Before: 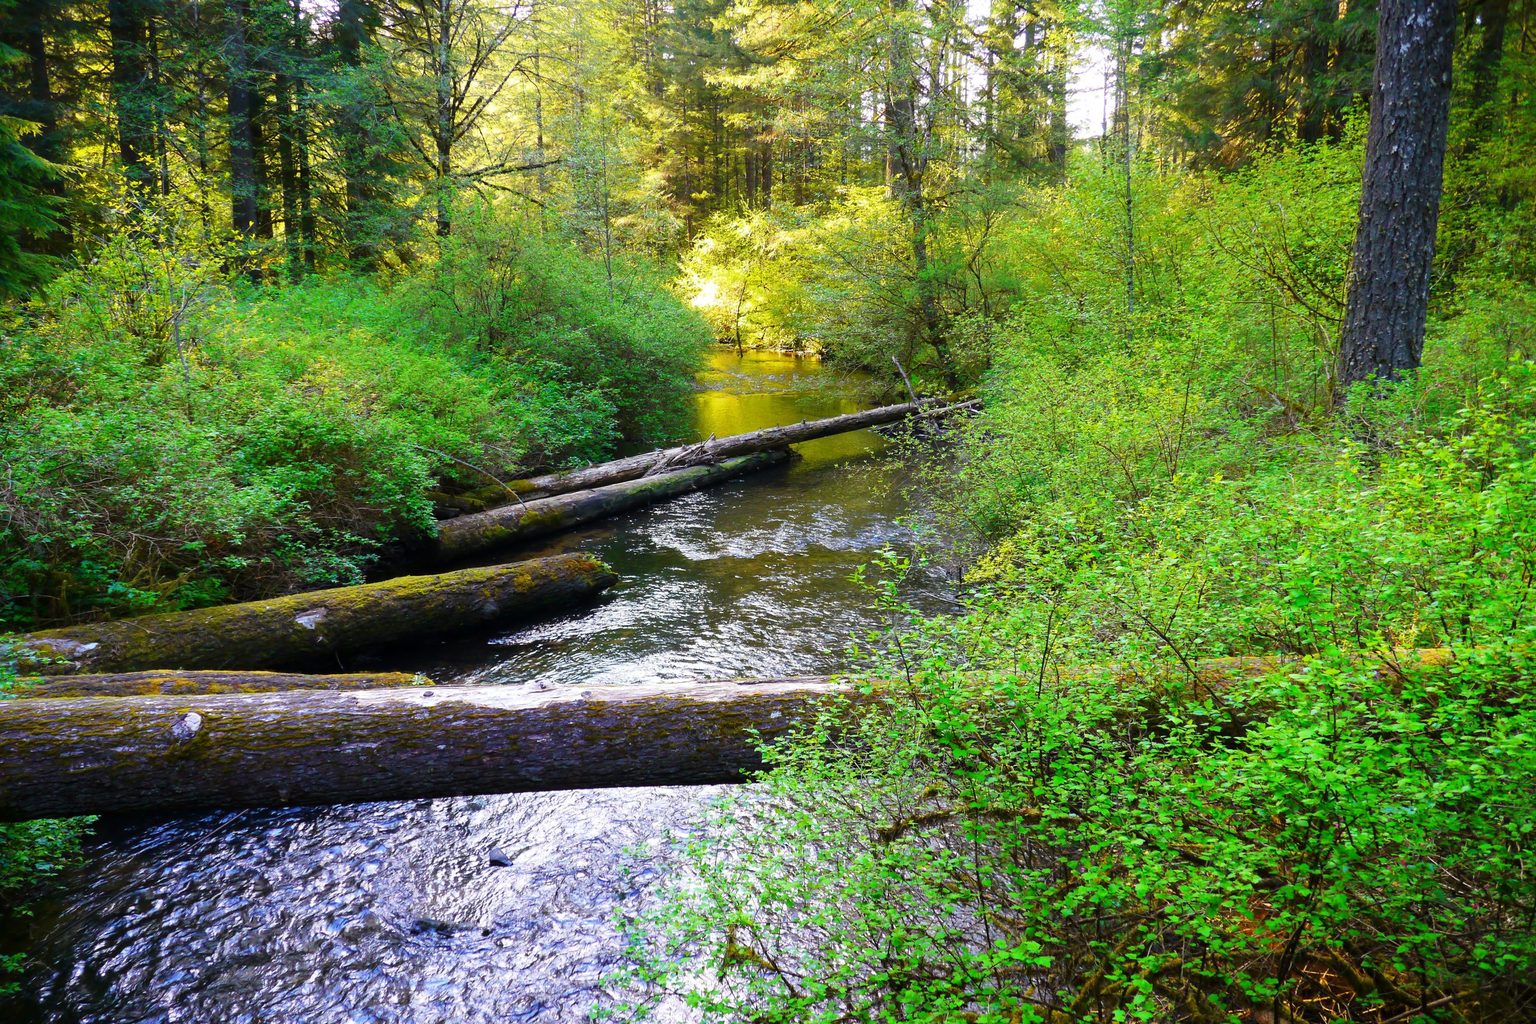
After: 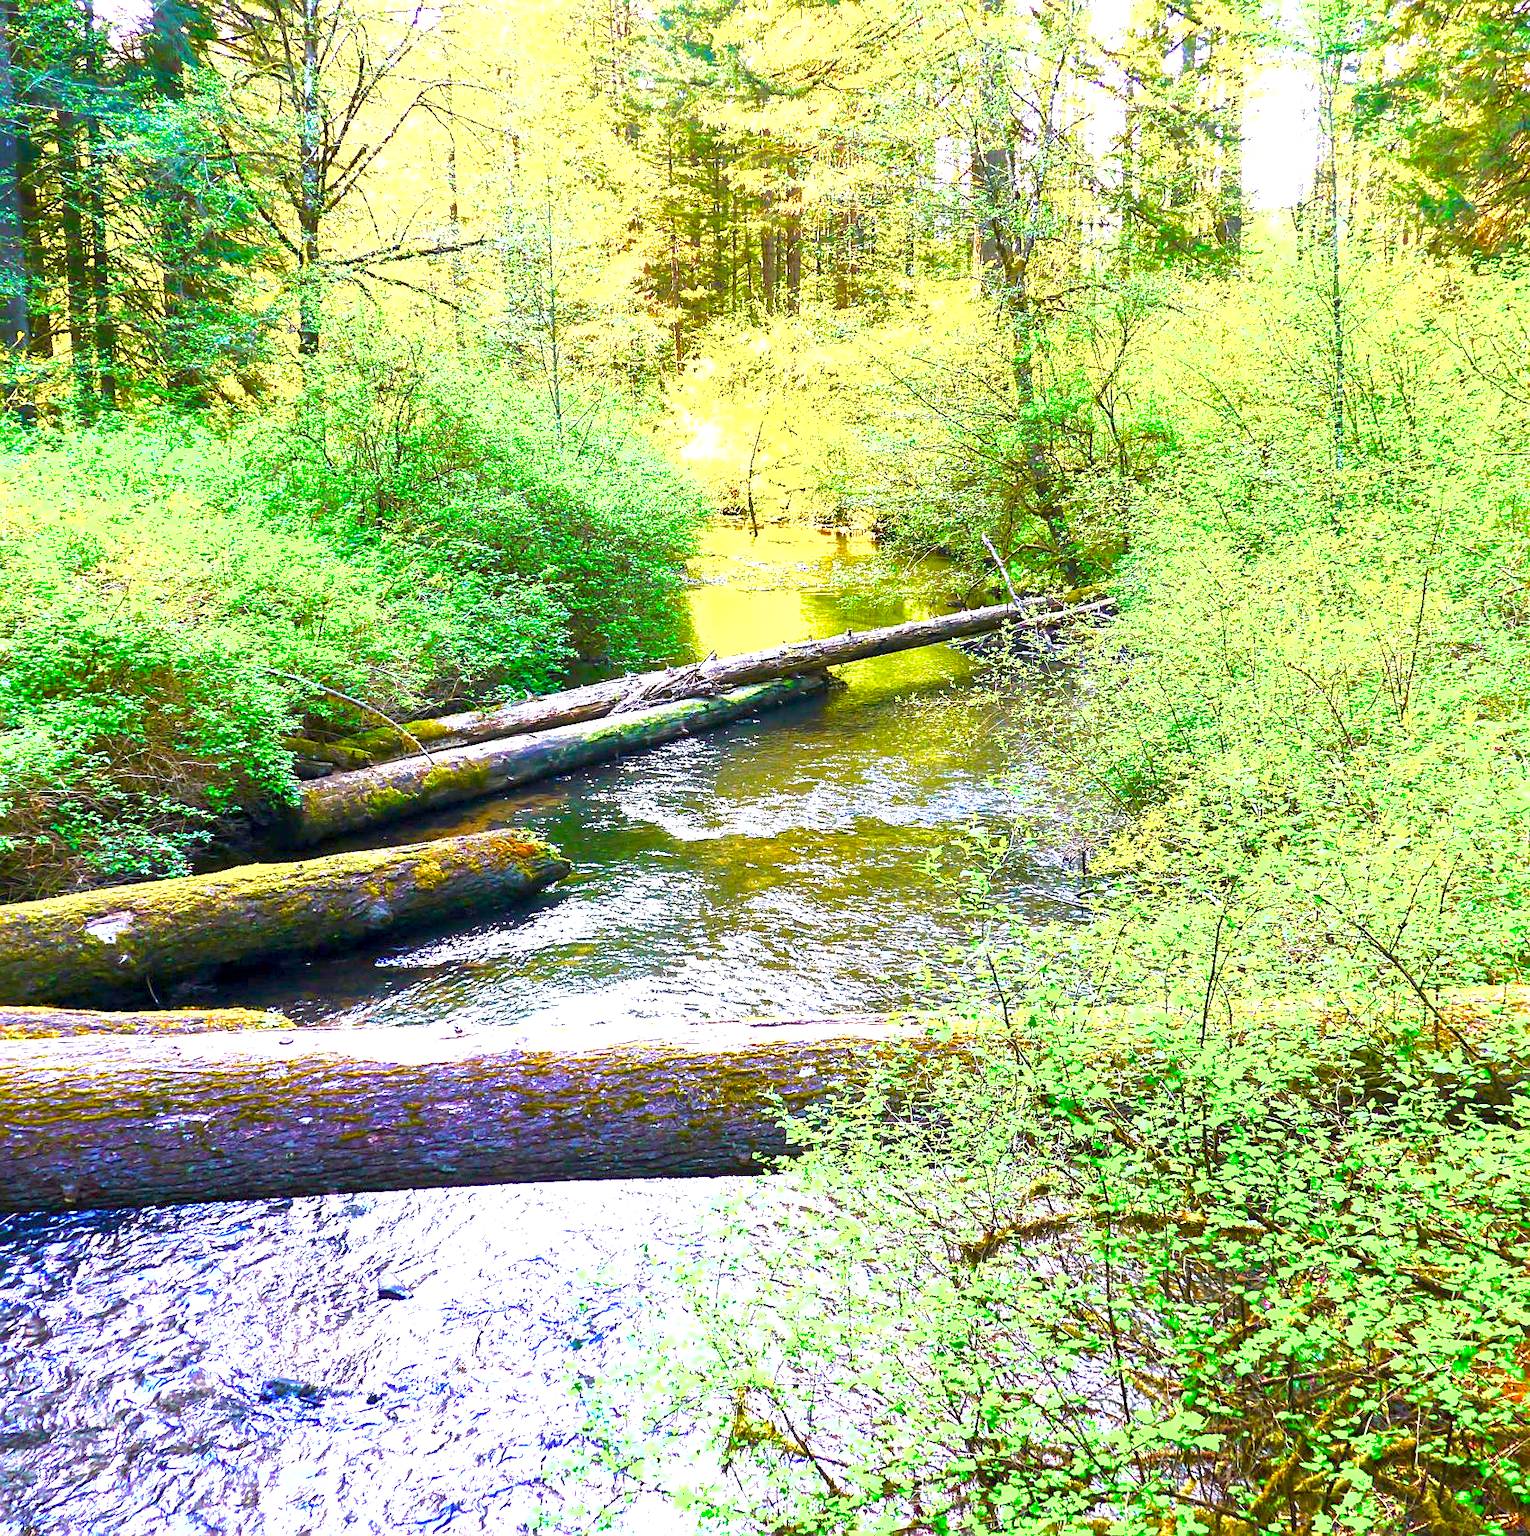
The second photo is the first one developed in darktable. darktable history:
crop and rotate: left 15.491%, right 18.042%
local contrast: highlights 105%, shadows 103%, detail 120%, midtone range 0.2
shadows and highlights: on, module defaults
exposure: exposure 2.005 EV, compensate exposure bias true, compensate highlight preservation false
sharpen: on, module defaults
color balance rgb: shadows lift › hue 84.92°, highlights gain › luminance 14.9%, linear chroma grading › mid-tones 7.679%, perceptual saturation grading › global saturation 34.609%, perceptual saturation grading › highlights -29.978%, perceptual saturation grading › shadows 34.995%
velvia: on, module defaults
